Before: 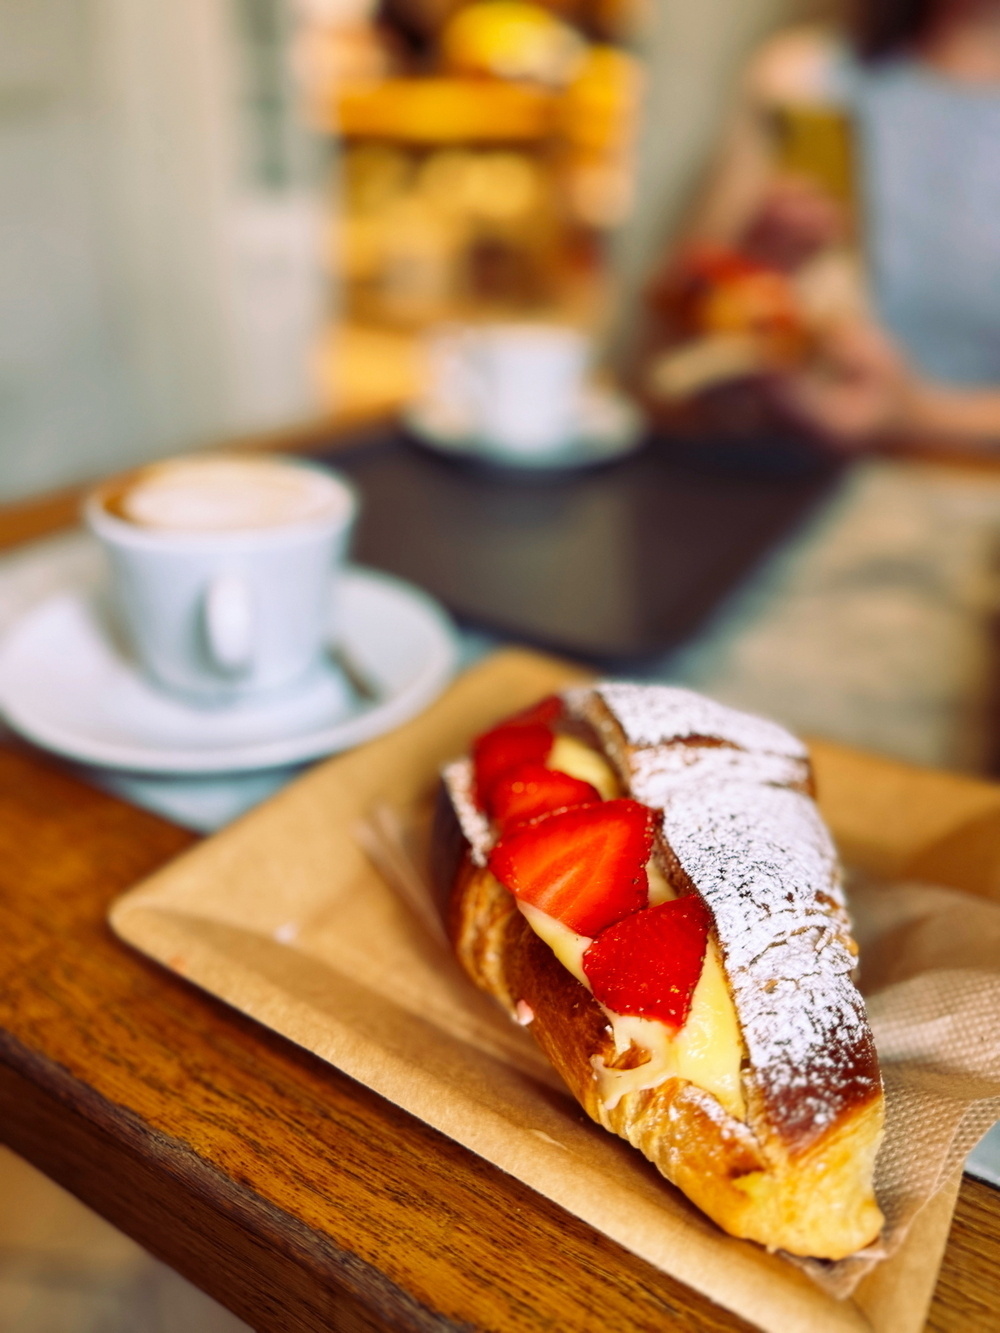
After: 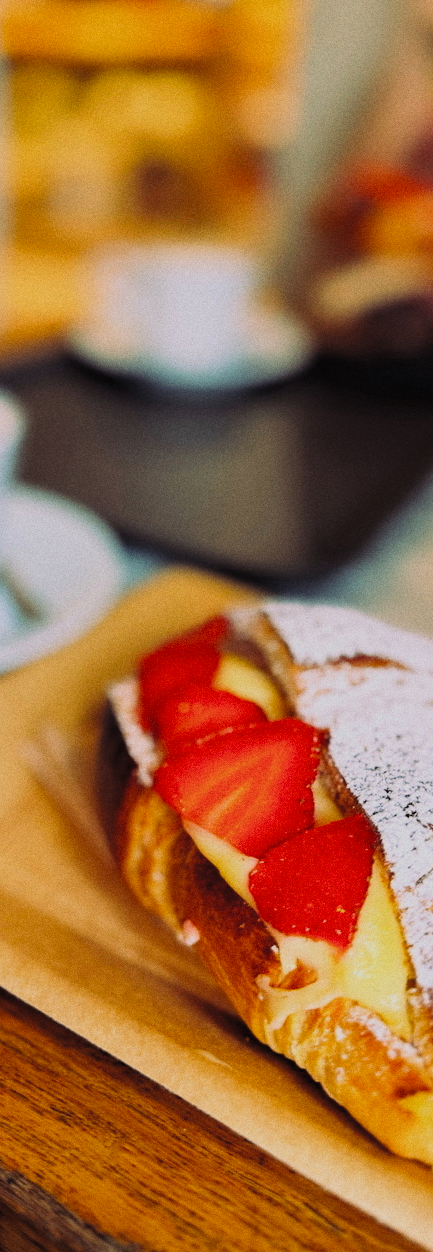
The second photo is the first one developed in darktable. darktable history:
exposure: black level correction -0.008, exposure 0.067 EV, compensate highlight preservation false
color balance rgb: perceptual saturation grading › global saturation 10%, global vibrance 10%
filmic rgb: black relative exposure -4.58 EV, white relative exposure 4.8 EV, threshold 3 EV, hardness 2.36, latitude 36.07%, contrast 1.048, highlights saturation mix 1.32%, shadows ↔ highlights balance 1.25%, color science v4 (2020), enable highlight reconstruction true
color balance: contrast -0.5%
grain: coarseness 0.09 ISO
crop: left 33.452%, top 6.025%, right 23.155%
